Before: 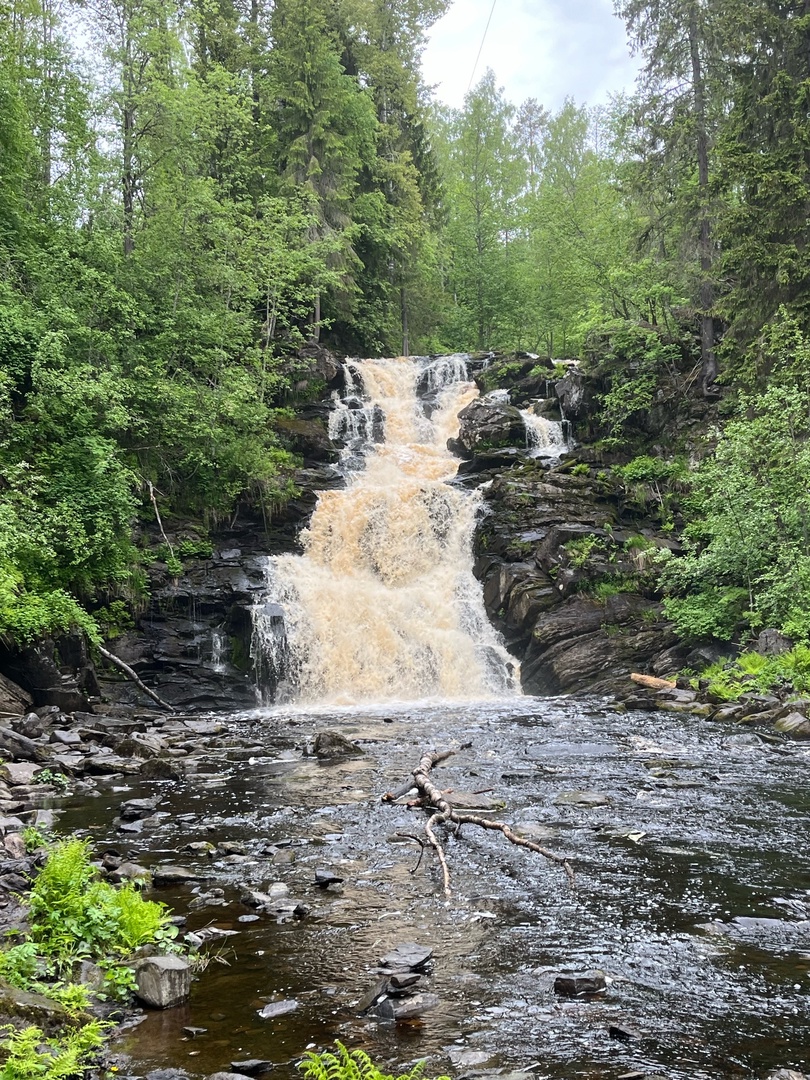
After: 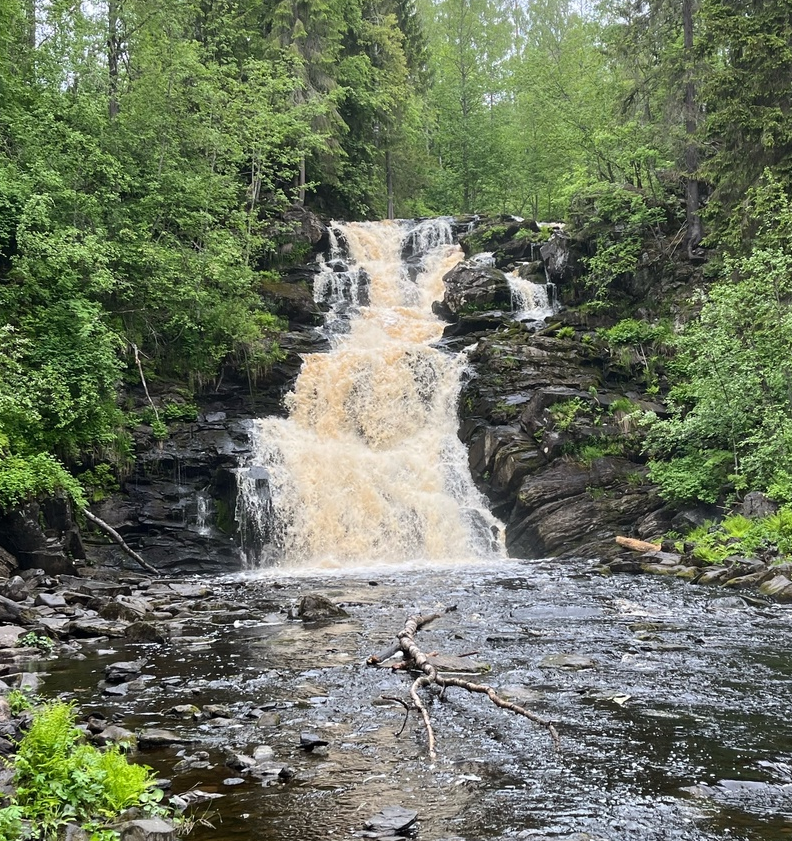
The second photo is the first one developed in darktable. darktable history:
crop and rotate: left 1.877%, top 12.8%, right 0.301%, bottom 9.247%
